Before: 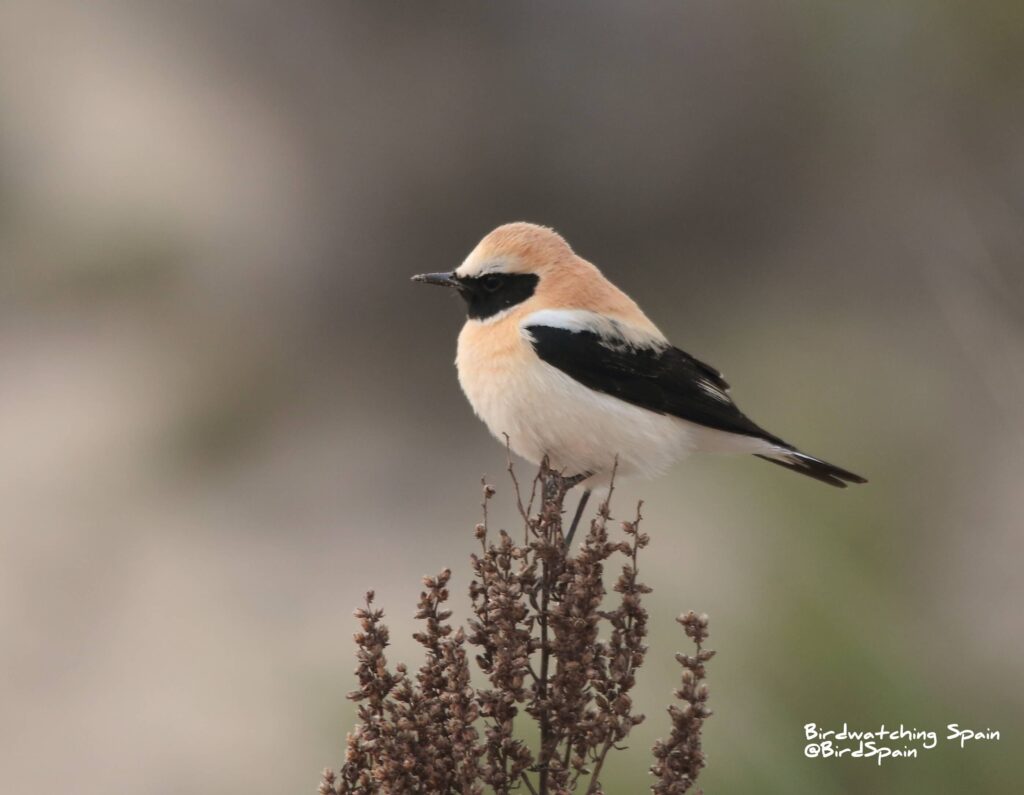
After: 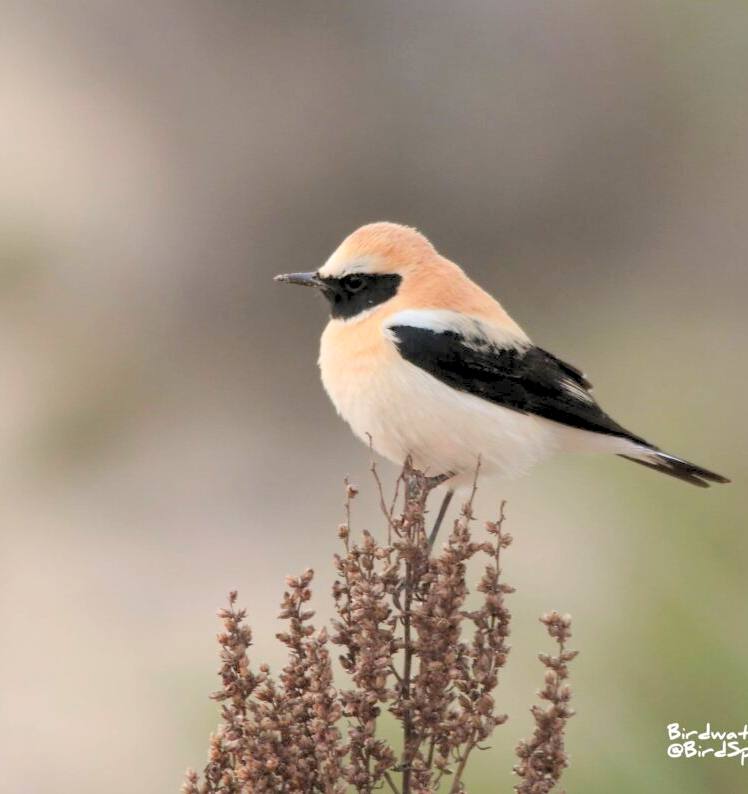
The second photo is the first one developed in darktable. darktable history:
crop: left 13.465%, right 13.477%
levels: levels [0.072, 0.414, 0.976]
